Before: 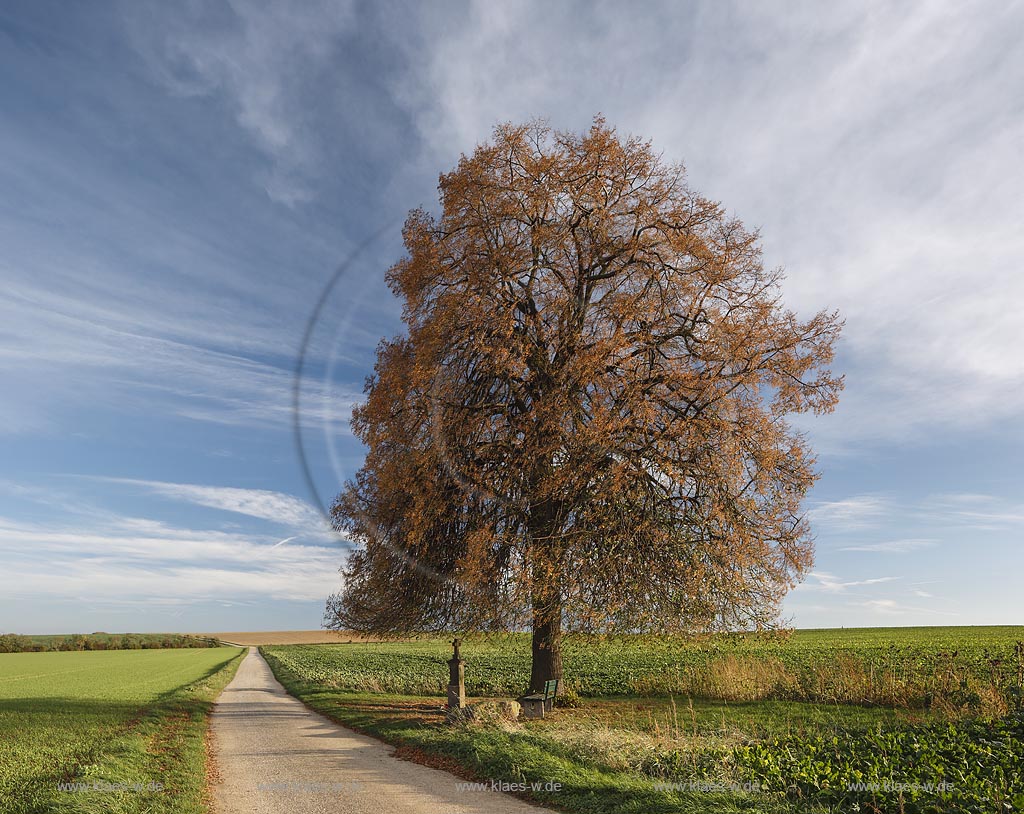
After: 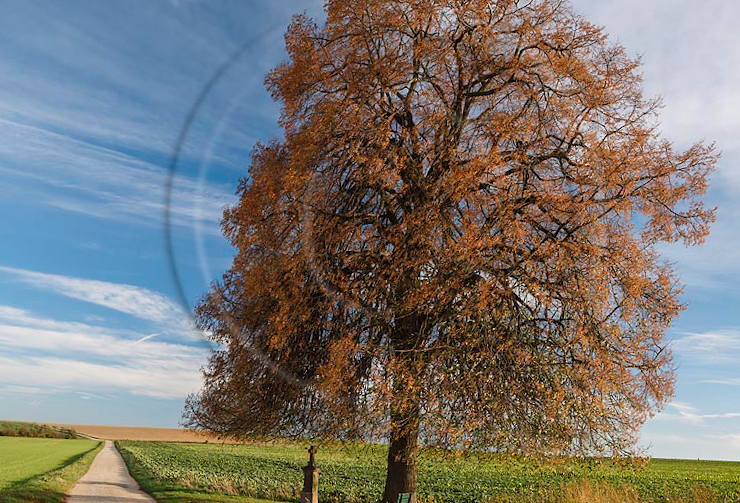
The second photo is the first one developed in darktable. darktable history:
contrast brightness saturation: contrast 0.036, saturation 0.073
color zones: curves: ch1 [(0.25, 0.61) (0.75, 0.248)], mix -121.97%
crop and rotate: angle -3.67°, left 9.719%, top 21.198%, right 12.331%, bottom 12.146%
